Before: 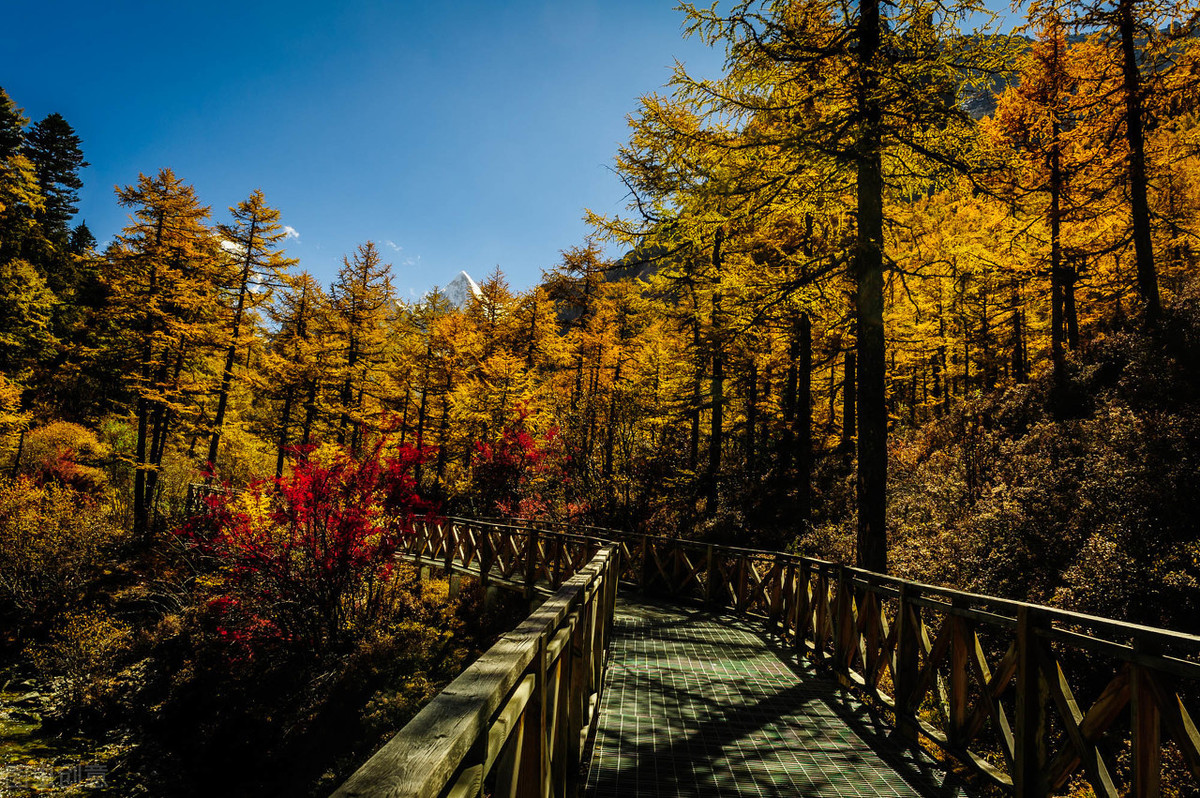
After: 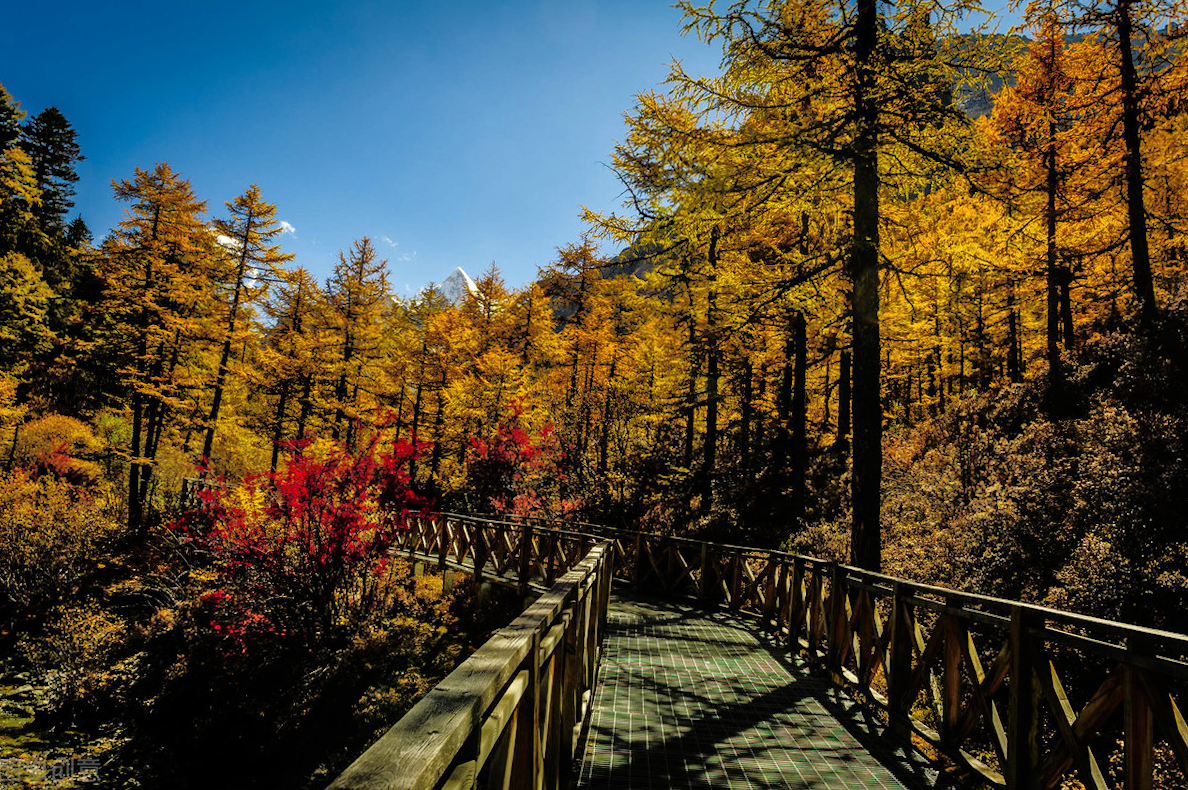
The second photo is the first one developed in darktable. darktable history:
crop and rotate: angle -0.365°
tone equalizer: -8 EV -0.527 EV, -7 EV -0.287 EV, -6 EV -0.074 EV, -5 EV 0.437 EV, -4 EV 0.953 EV, -3 EV 0.812 EV, -2 EV -0.013 EV, -1 EV 0.137 EV, +0 EV -0.036 EV
